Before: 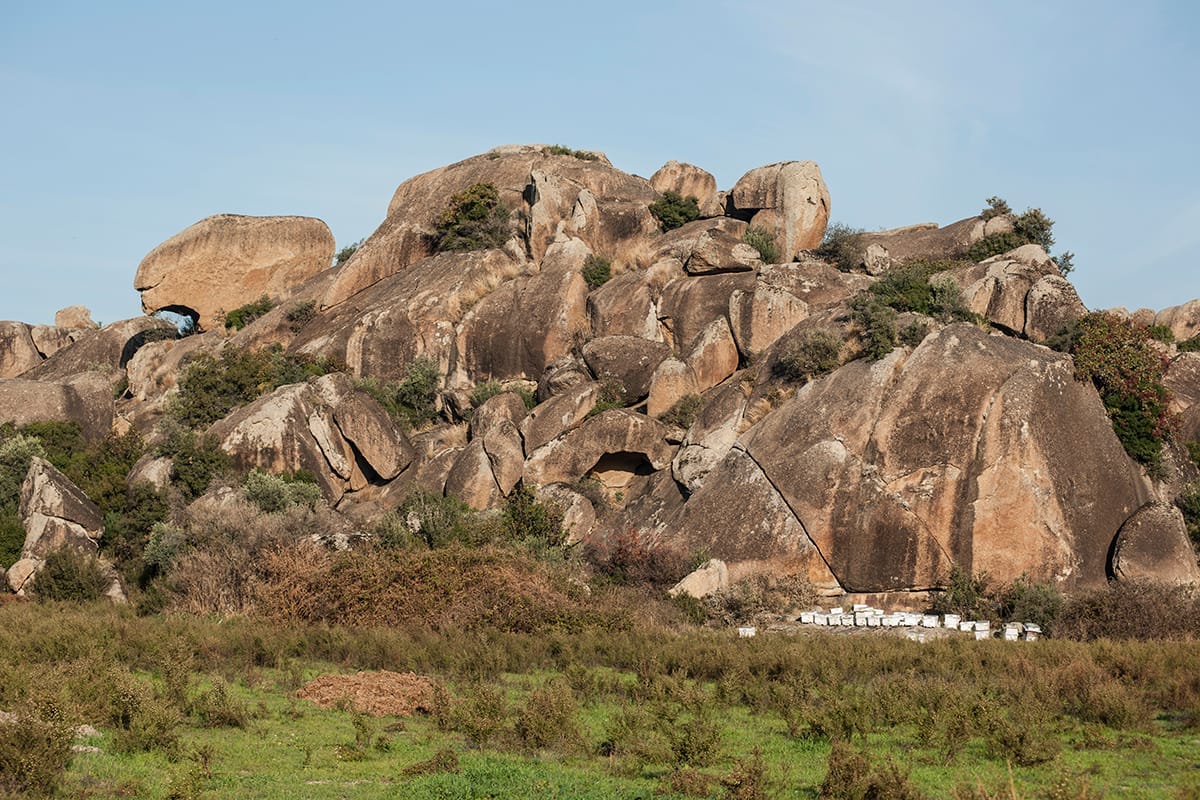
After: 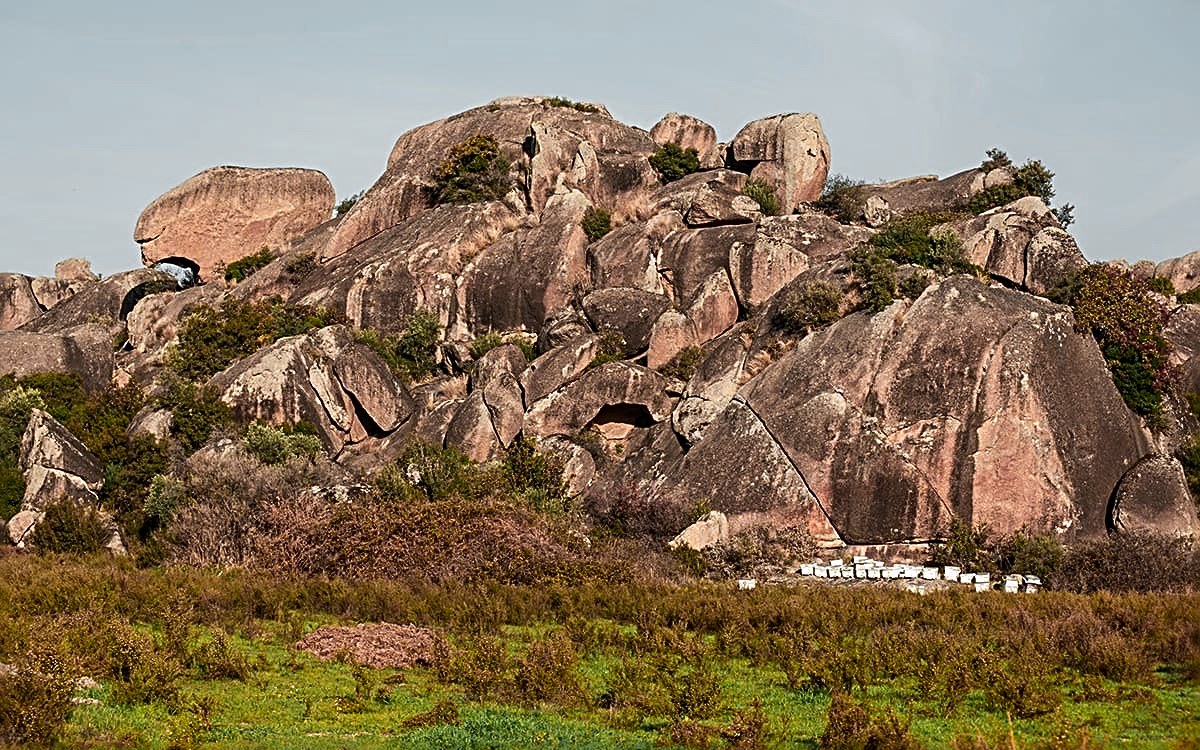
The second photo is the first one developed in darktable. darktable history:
sharpen: radius 2.817, amount 0.715
contrast brightness saturation: contrast 0.07, brightness -0.13, saturation 0.06
crop and rotate: top 6.25%
color zones: curves: ch0 [(0.257, 0.558) (0.75, 0.565)]; ch1 [(0.004, 0.857) (0.14, 0.416) (0.257, 0.695) (0.442, 0.032) (0.736, 0.266) (0.891, 0.741)]; ch2 [(0, 0.623) (0.112, 0.436) (0.271, 0.474) (0.516, 0.64) (0.743, 0.286)]
